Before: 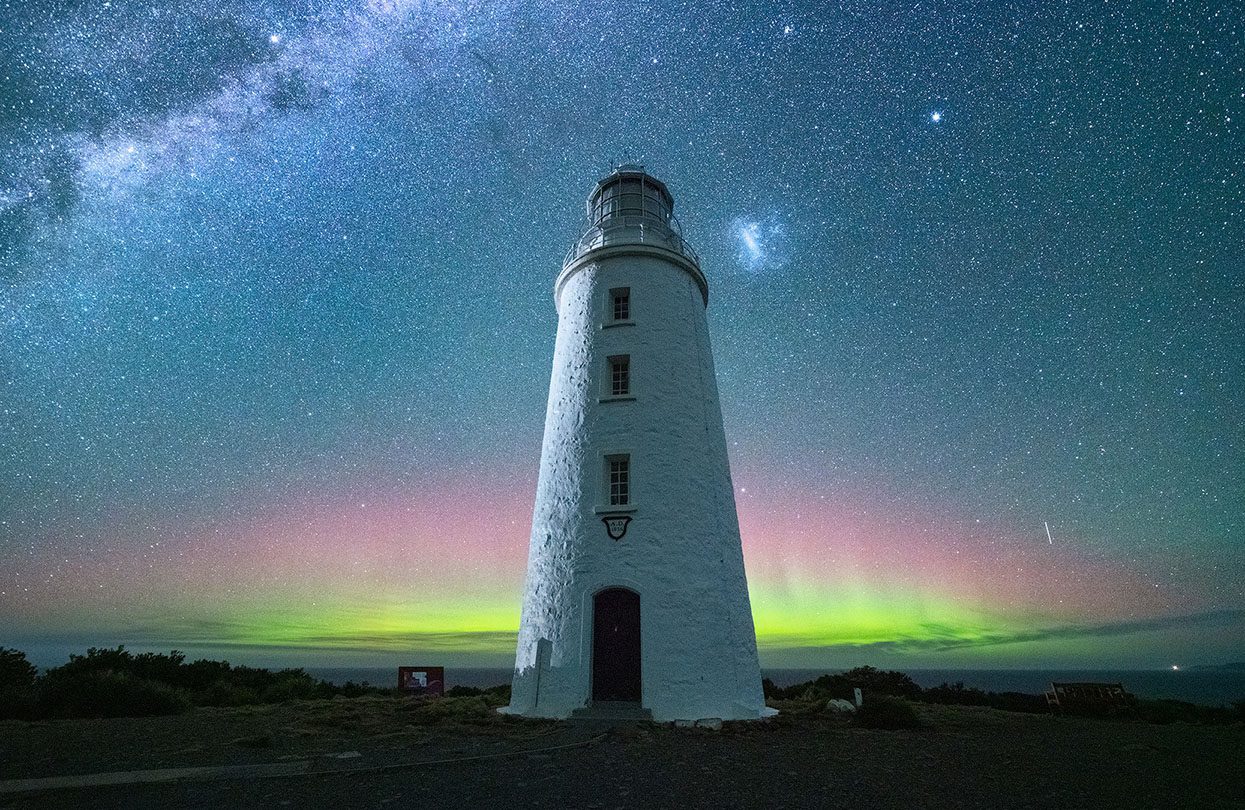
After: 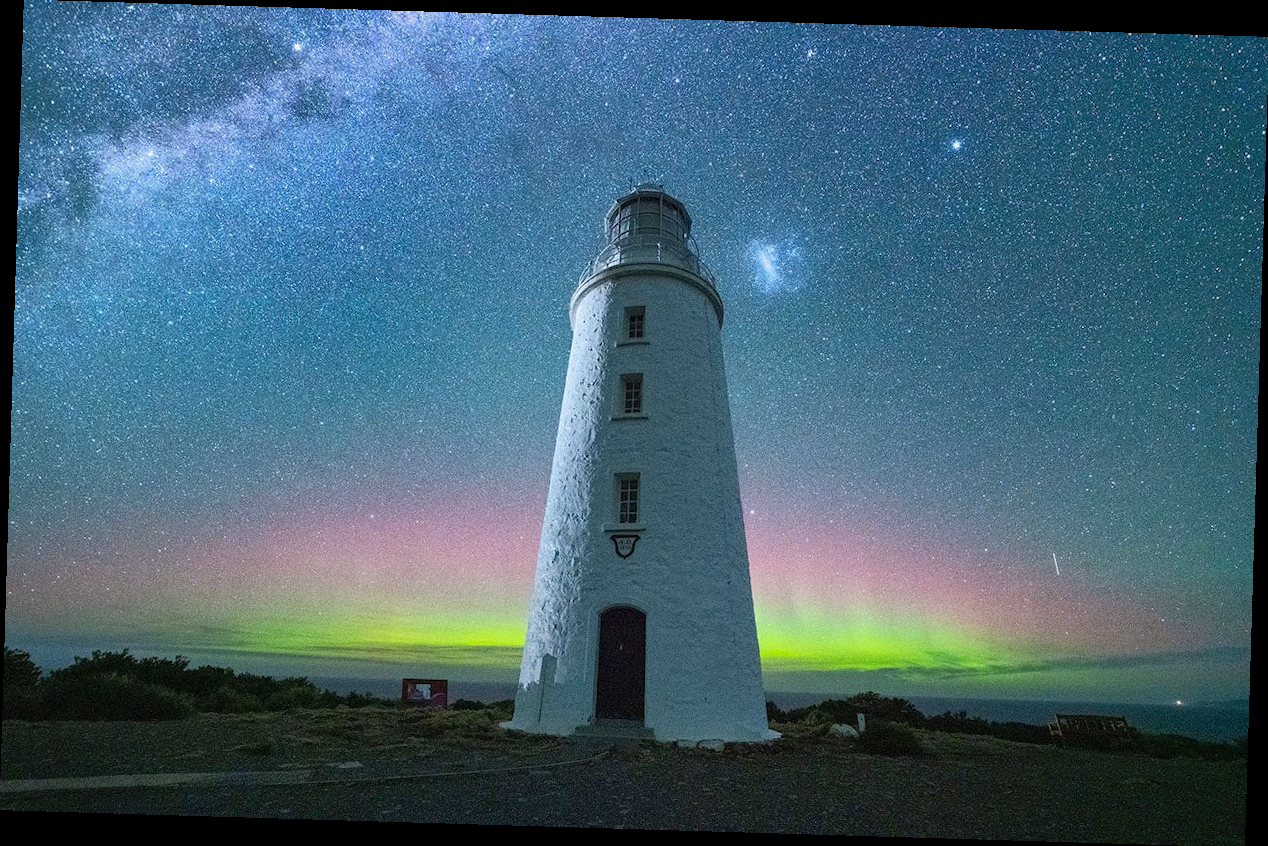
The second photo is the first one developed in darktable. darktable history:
white balance: red 0.982, blue 1.018
shadows and highlights: on, module defaults
rotate and perspective: rotation 1.72°, automatic cropping off
grain: coarseness 0.09 ISO
tone equalizer: on, module defaults
